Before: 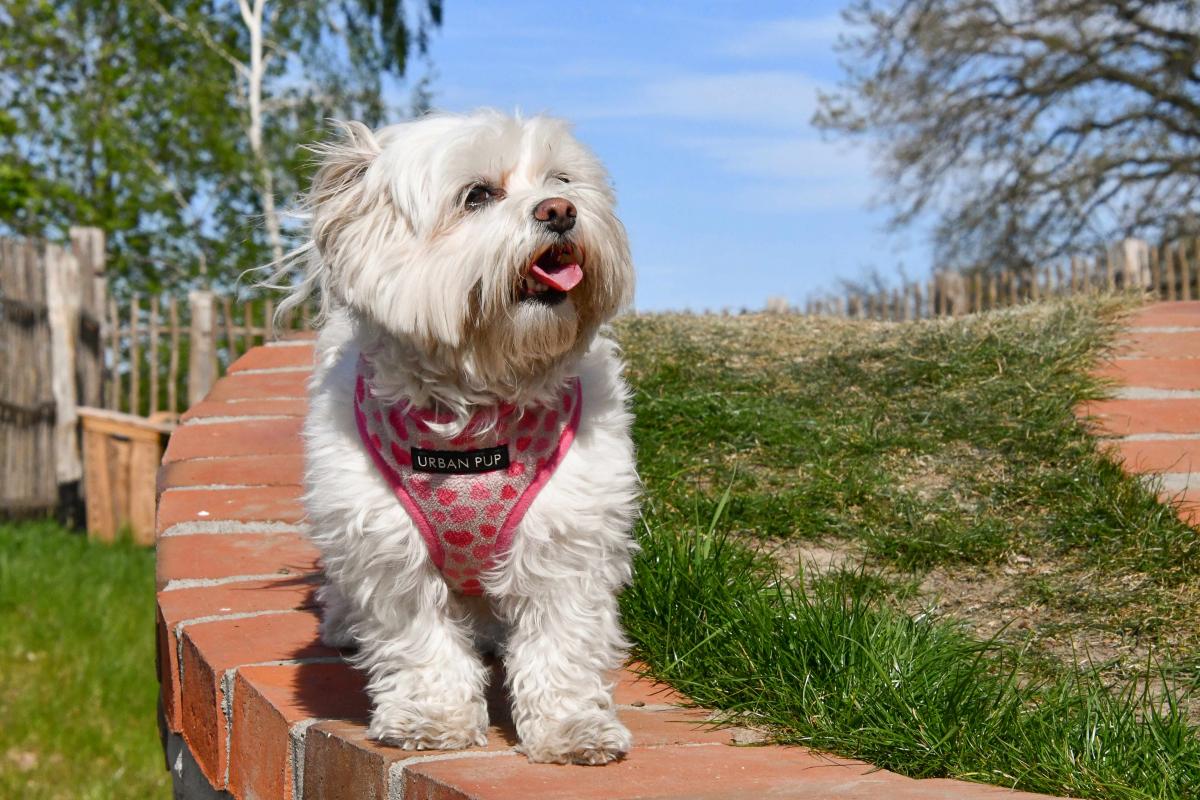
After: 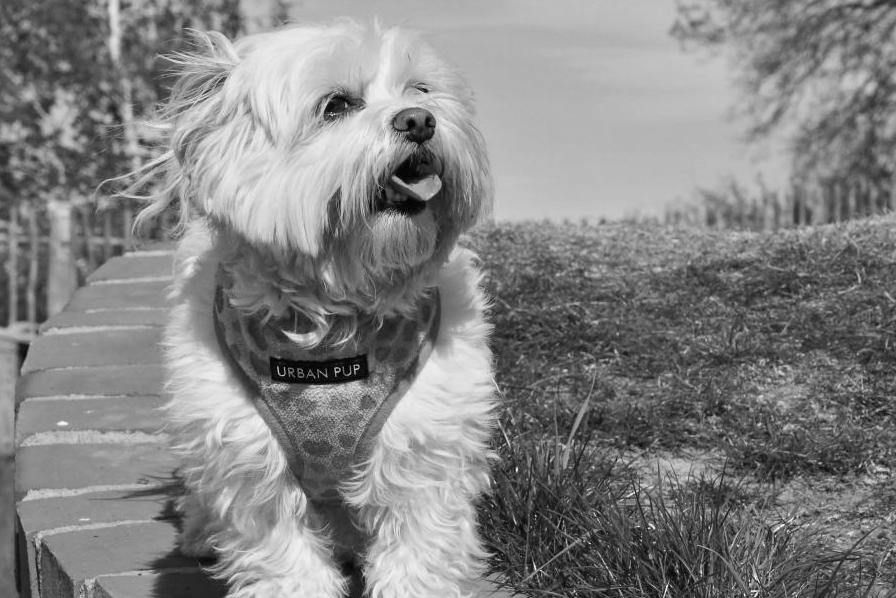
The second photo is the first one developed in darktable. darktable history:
white balance: red 0.926, green 1.003, blue 1.133
monochrome: on, module defaults
crop and rotate: left 11.831%, top 11.346%, right 13.429%, bottom 13.899%
color calibration: illuminant custom, x 0.261, y 0.521, temperature 7054.11 K
